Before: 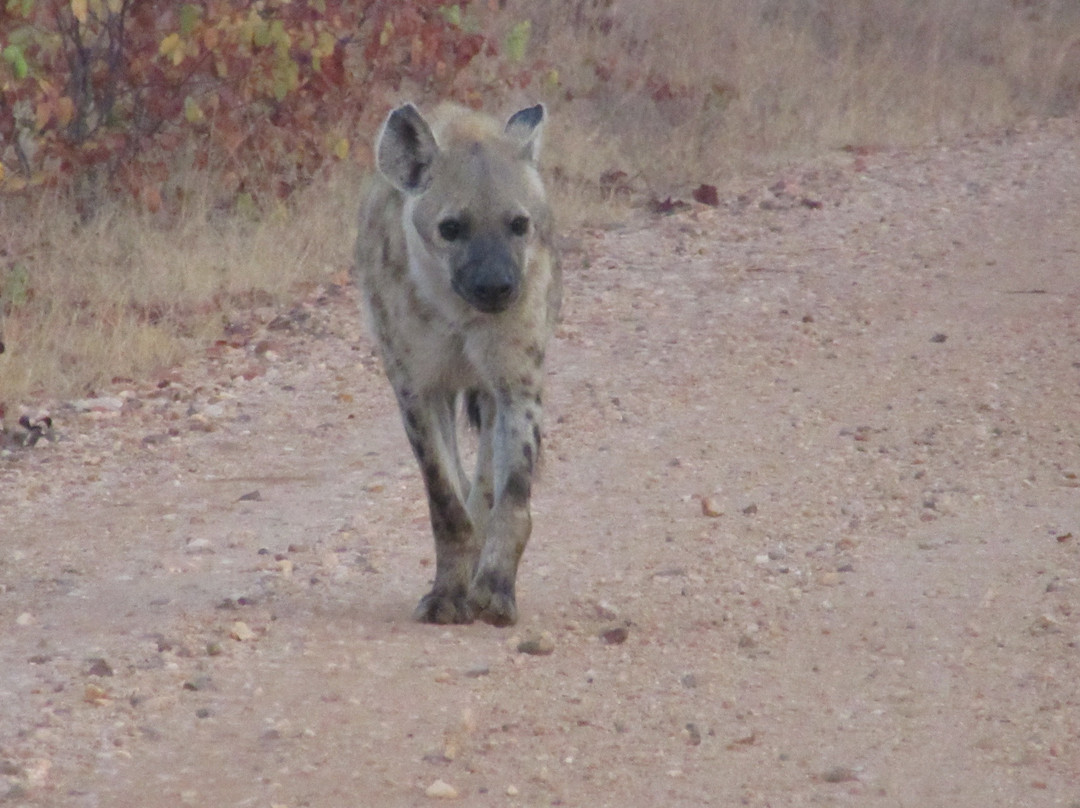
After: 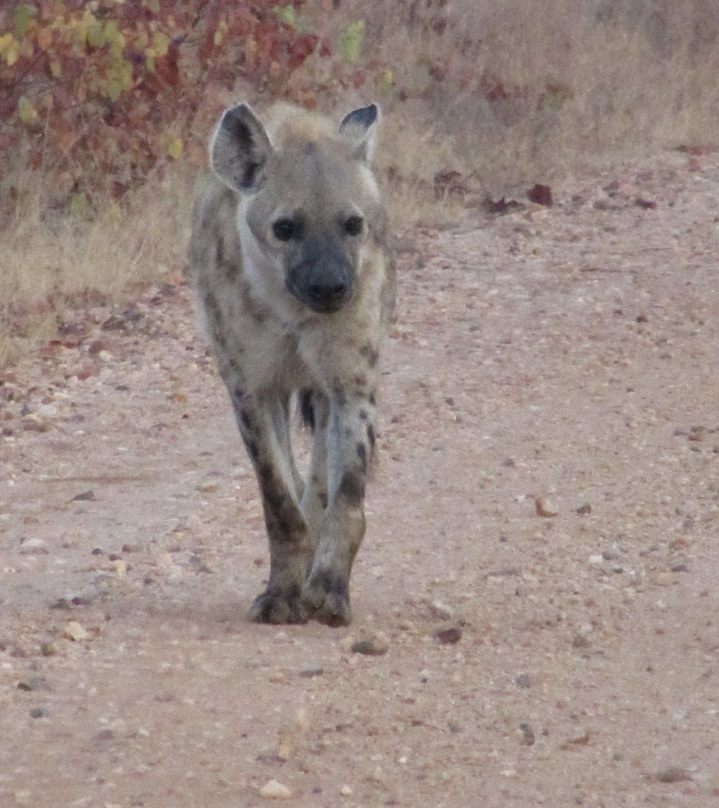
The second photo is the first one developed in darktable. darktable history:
crop: left 15.419%, right 17.914%
local contrast: on, module defaults
